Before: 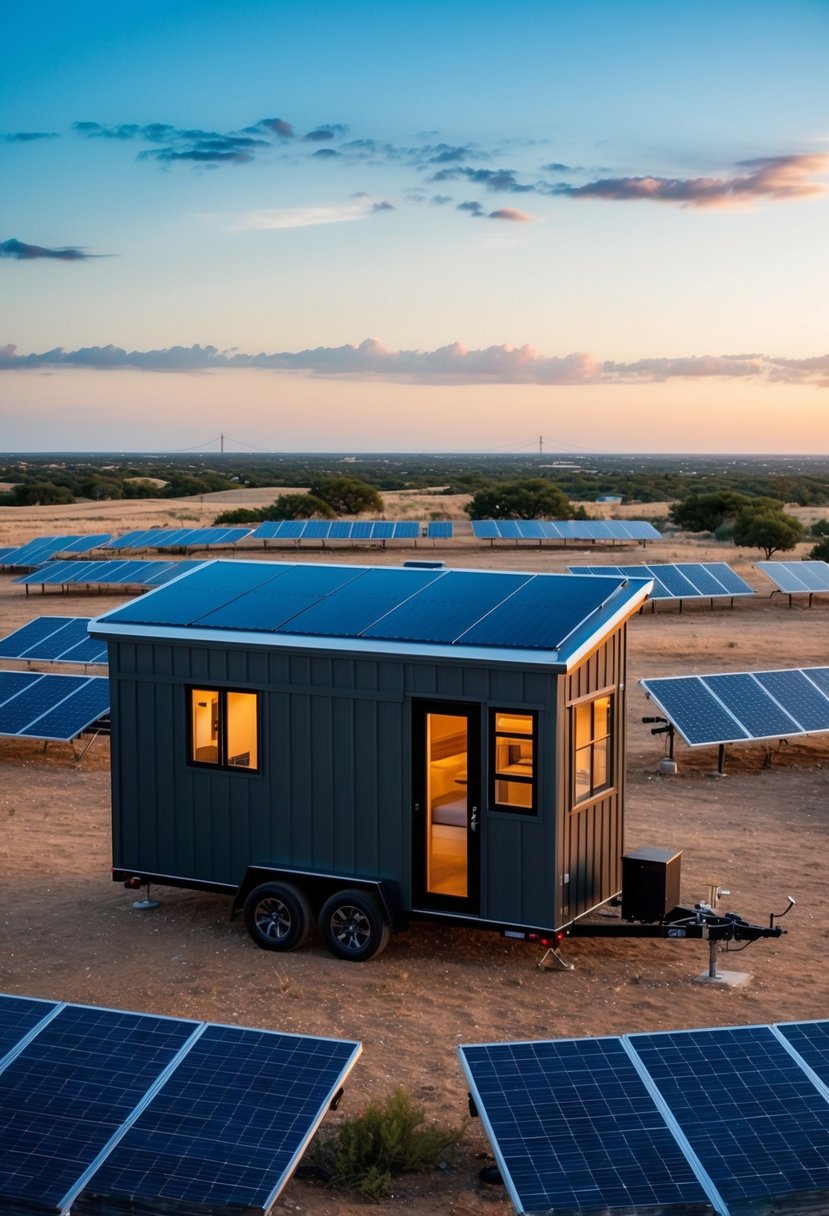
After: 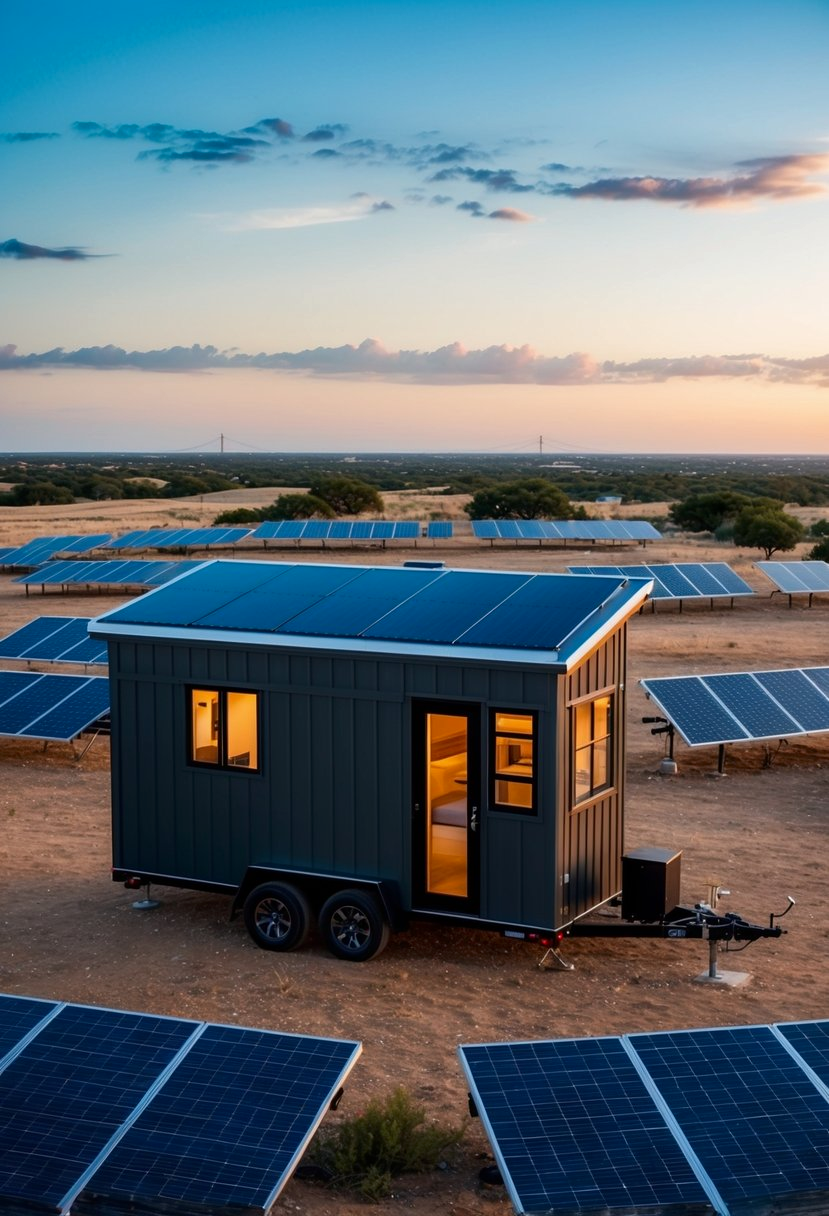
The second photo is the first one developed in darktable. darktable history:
contrast brightness saturation: contrast 0.031, brightness -0.041
